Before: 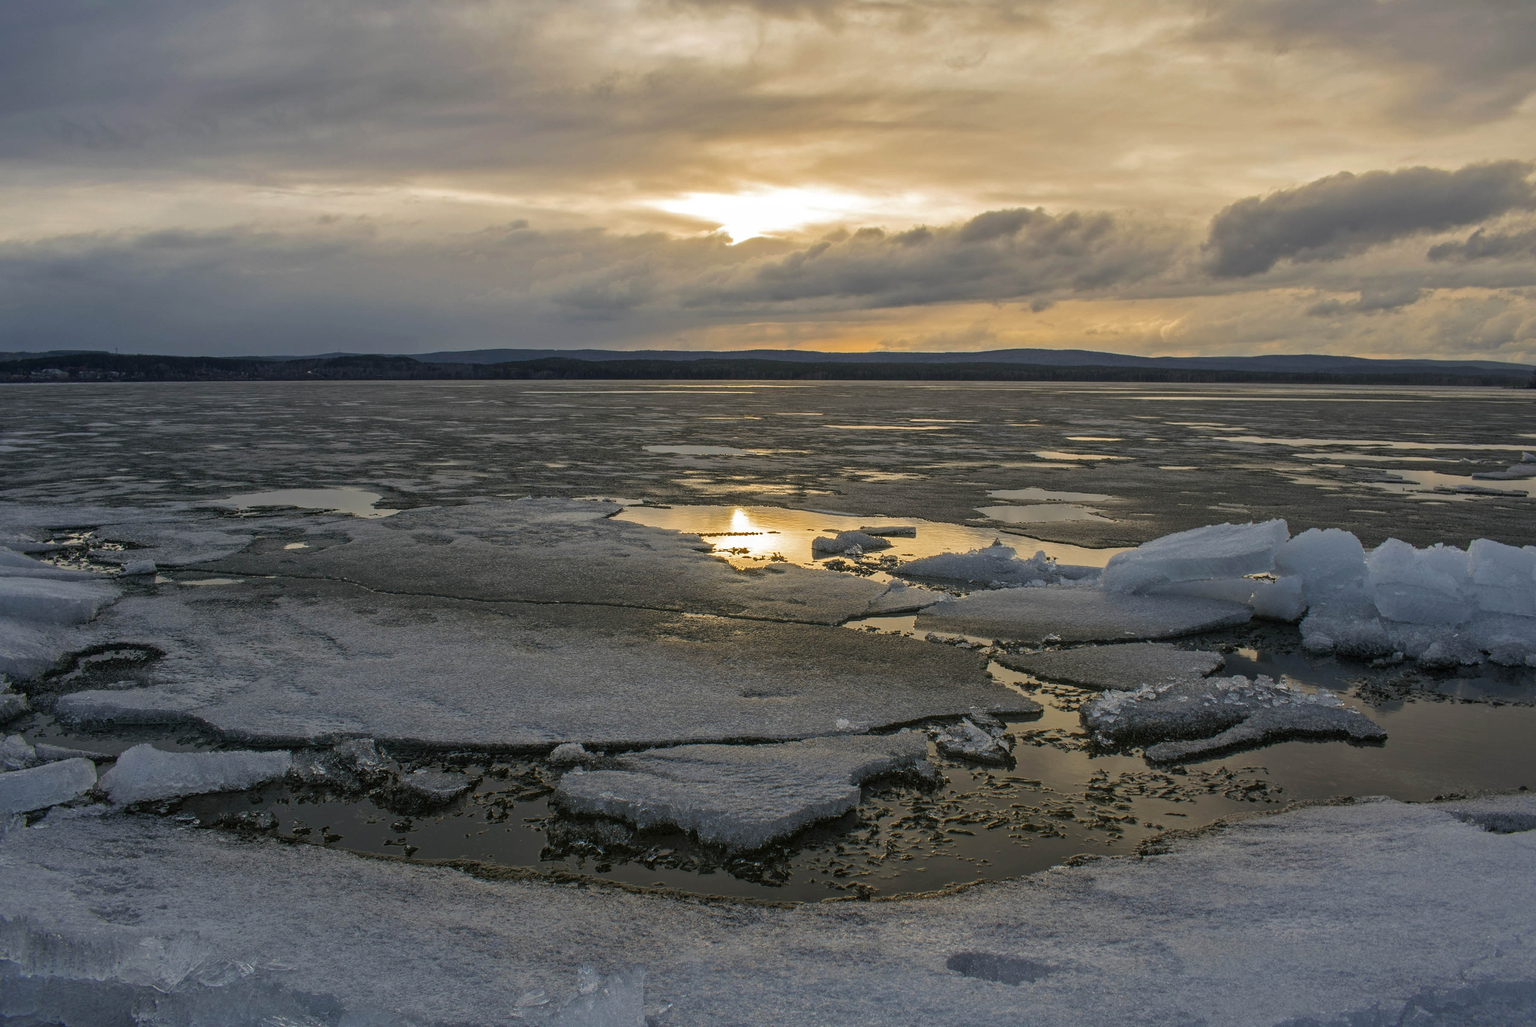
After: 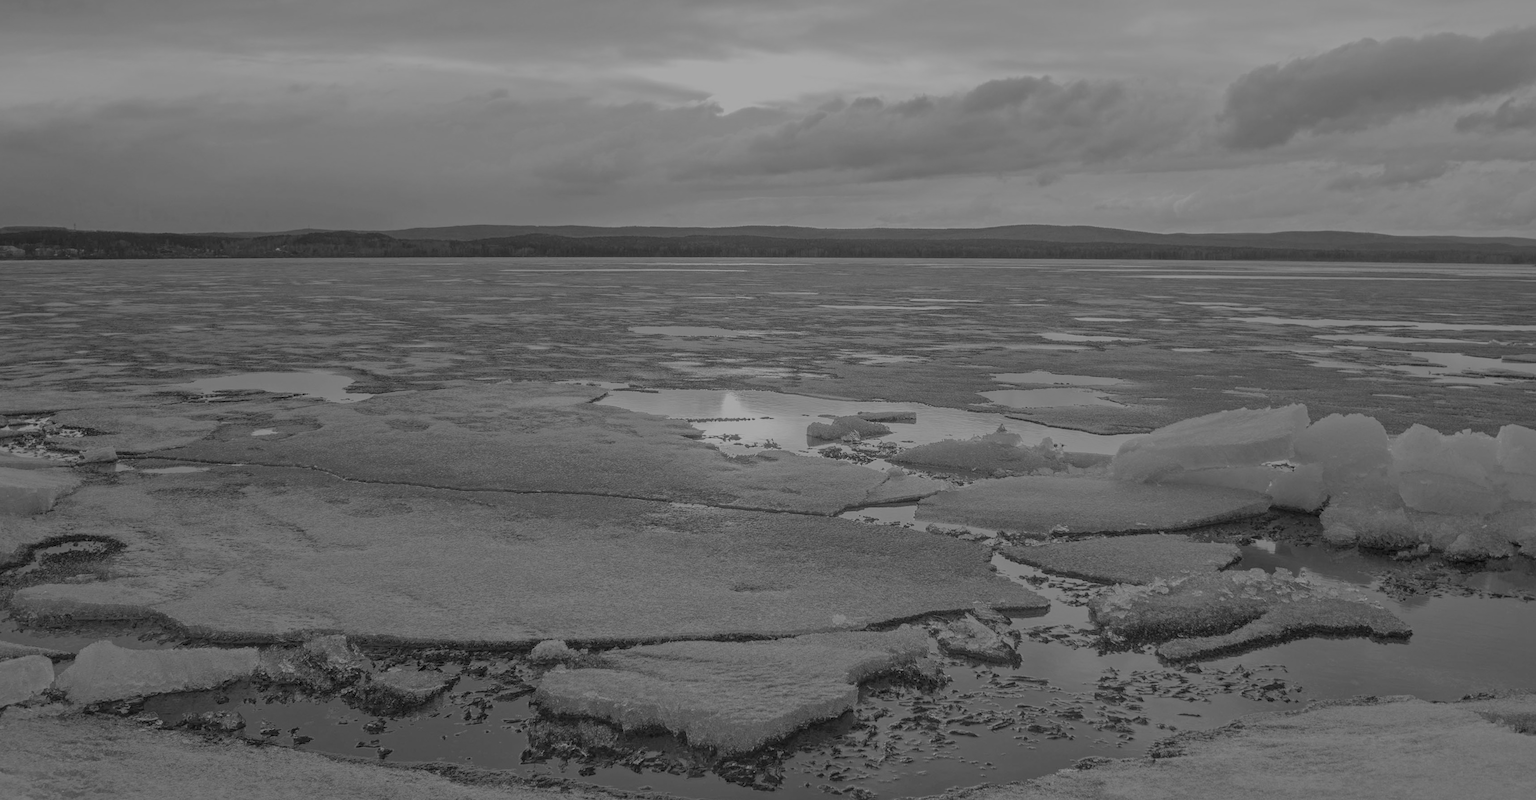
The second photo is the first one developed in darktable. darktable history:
color balance rgb: perceptual saturation grading › global saturation 20%, global vibrance 20%
filmic rgb: black relative exposure -14 EV, white relative exposure 8 EV, threshold 3 EV, hardness 3.74, latitude 50%, contrast 0.5, color science v5 (2021), contrast in shadows safe, contrast in highlights safe, enable highlight reconstruction true
crop and rotate: left 2.991%, top 13.302%, right 1.981%, bottom 12.636%
monochrome: a 16.01, b -2.65, highlights 0.52
tone equalizer: on, module defaults
